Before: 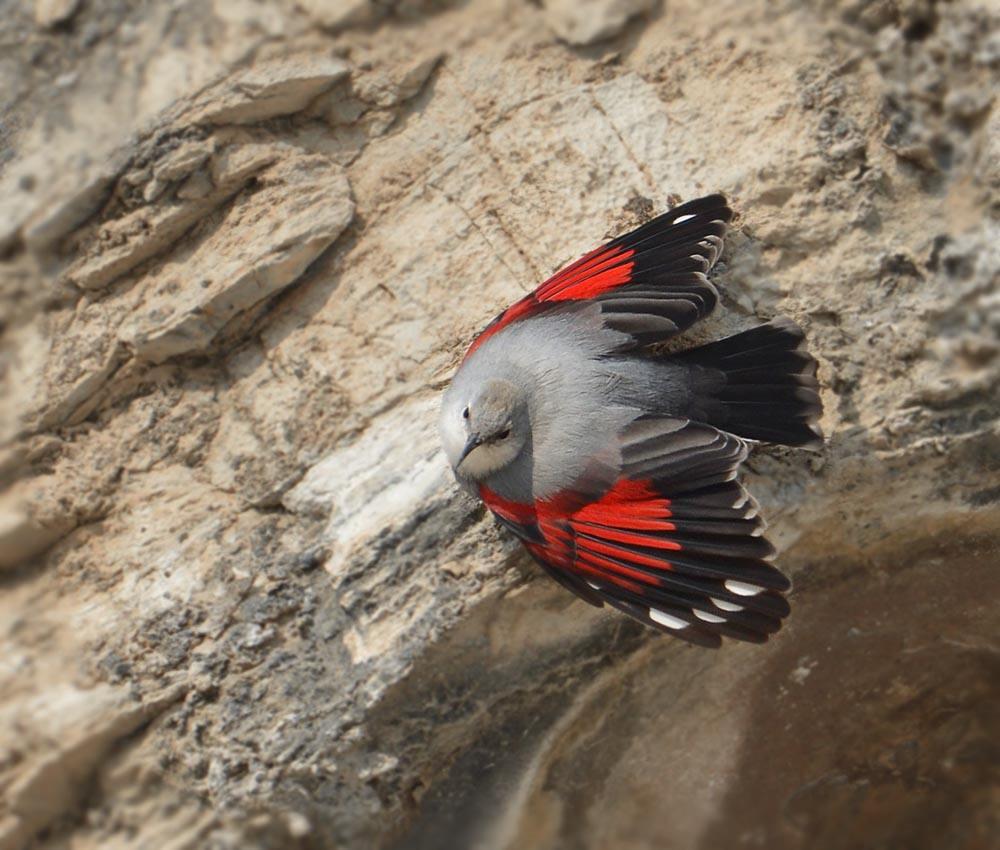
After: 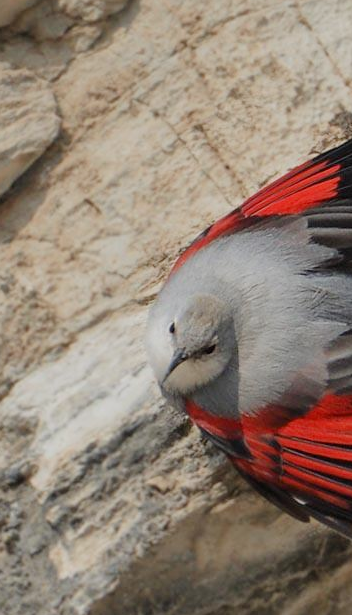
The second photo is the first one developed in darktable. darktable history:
filmic rgb: hardness 4.17, contrast 0.921
crop and rotate: left 29.476%, top 10.214%, right 35.32%, bottom 17.333%
